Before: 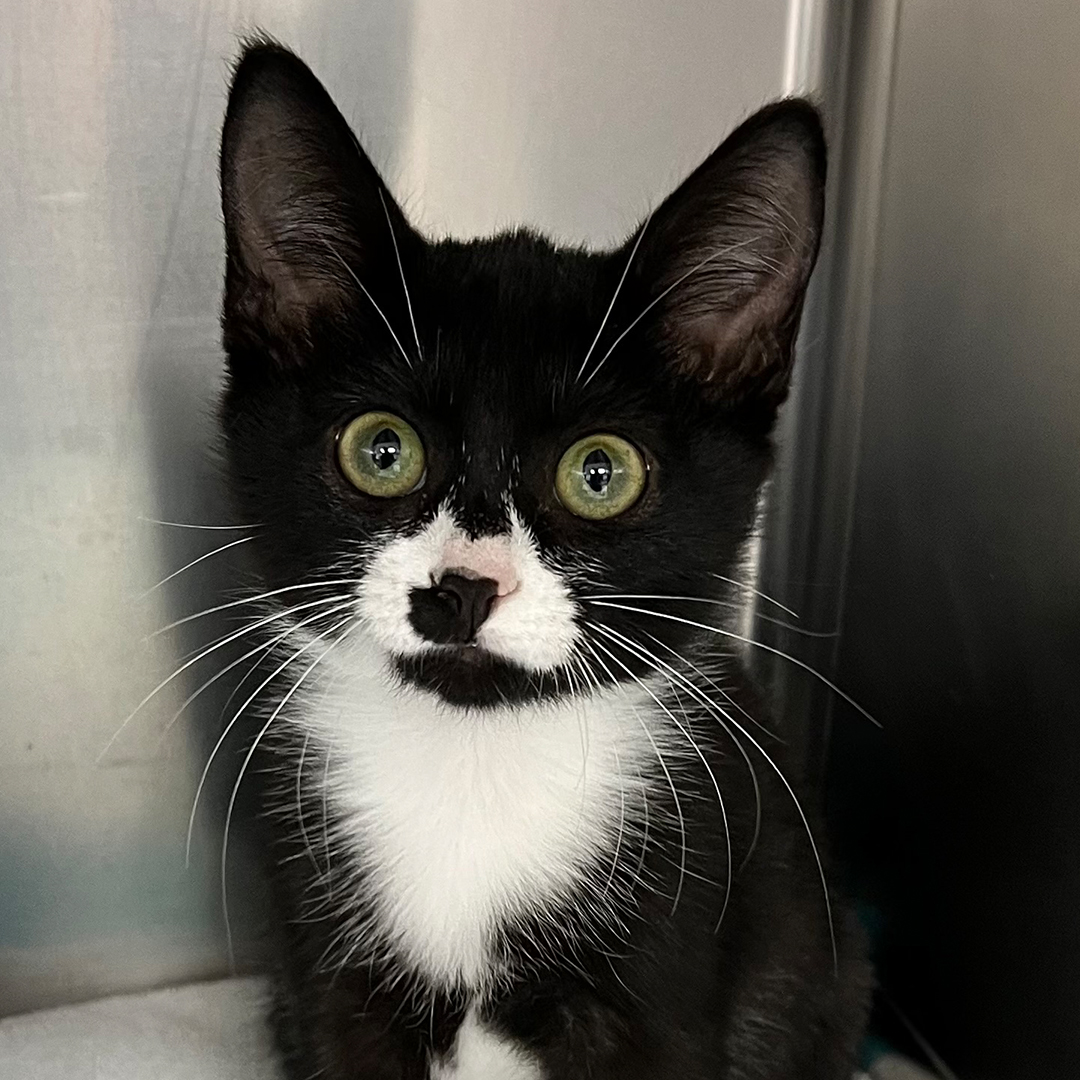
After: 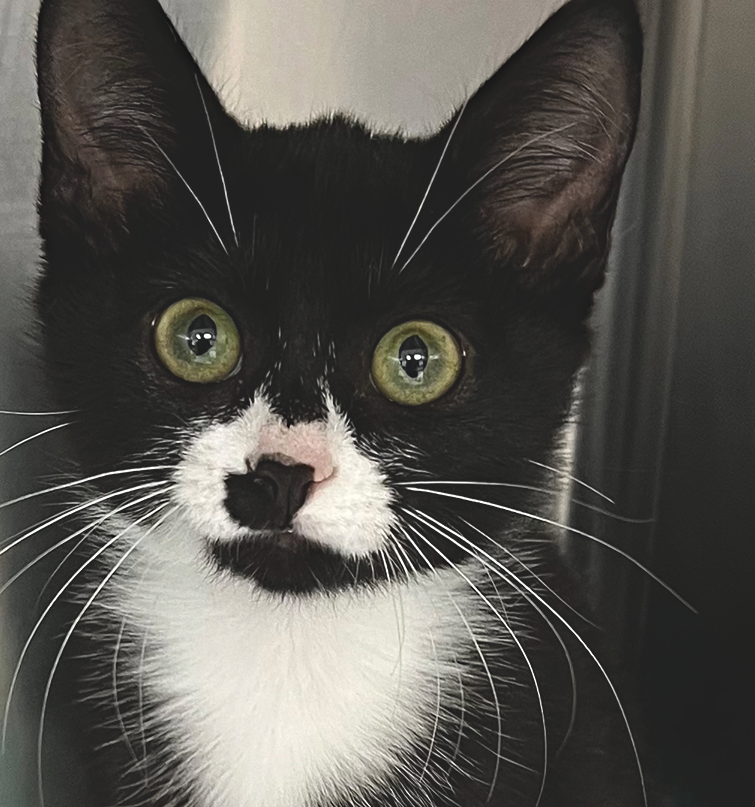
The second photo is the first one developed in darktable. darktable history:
exposure: black level correction -0.015, compensate highlight preservation false
crop and rotate: left 17.046%, top 10.659%, right 12.989%, bottom 14.553%
haze removal: adaptive false
